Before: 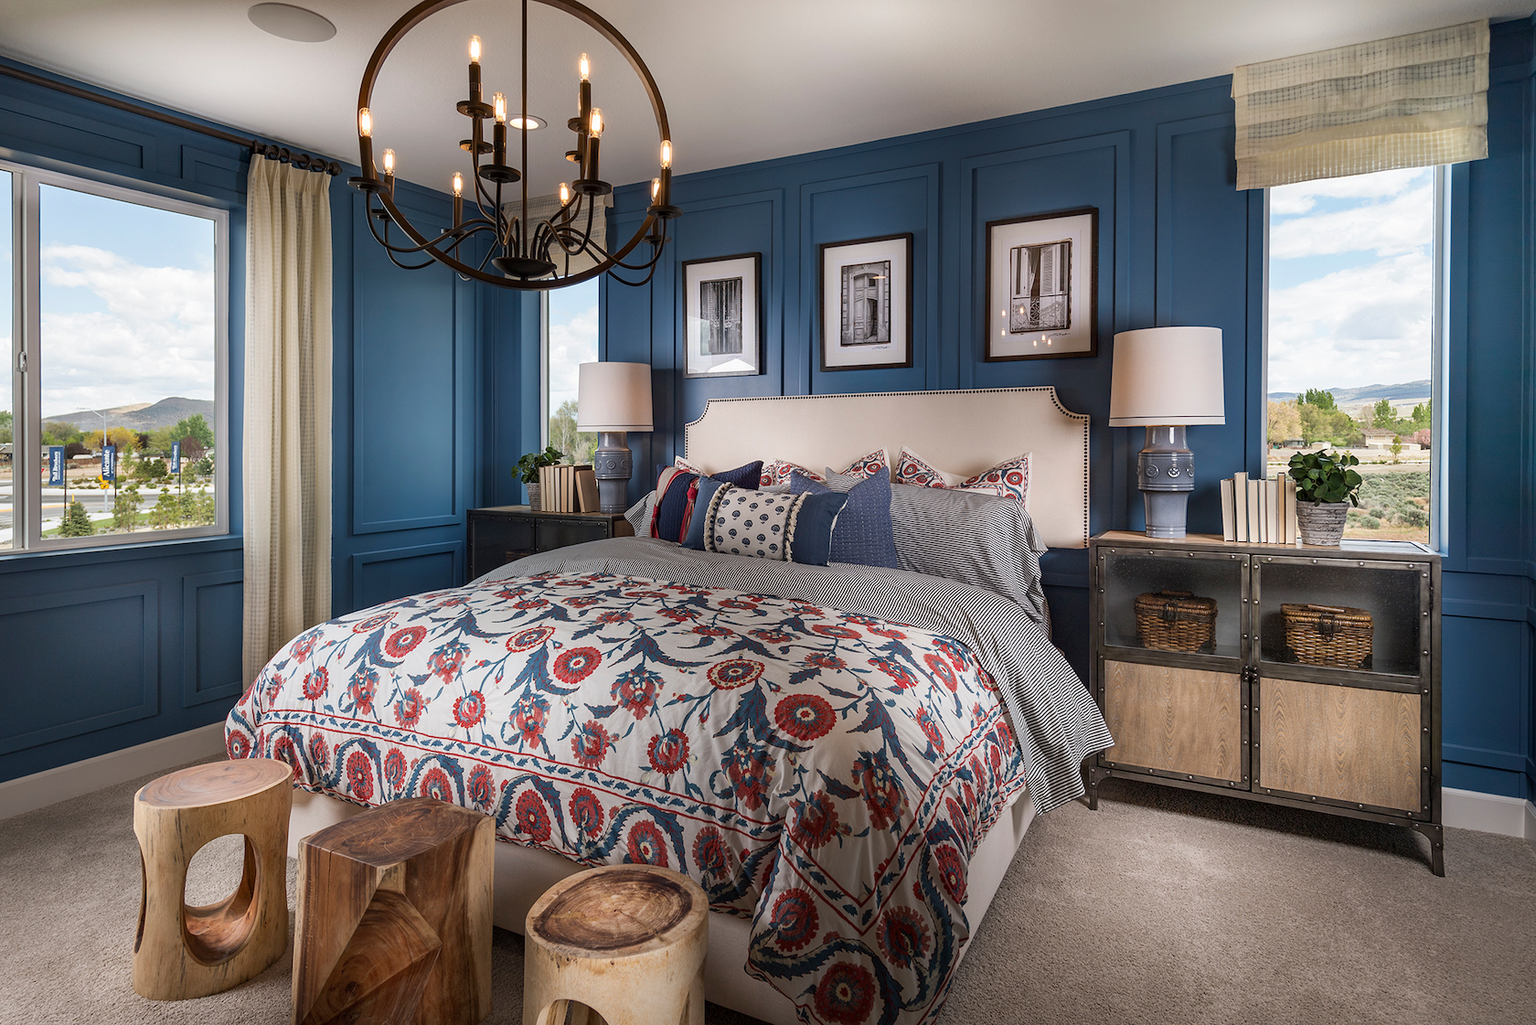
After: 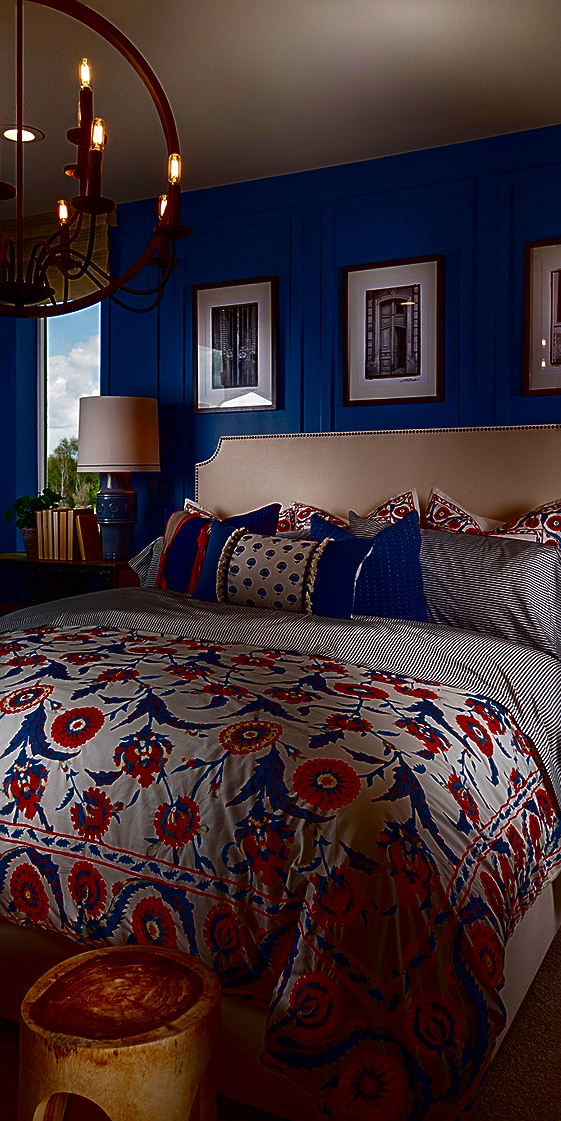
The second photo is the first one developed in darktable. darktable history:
sharpen: on, module defaults
crop: left 33.012%, right 33.568%
contrast brightness saturation: brightness -0.992, saturation 0.995
